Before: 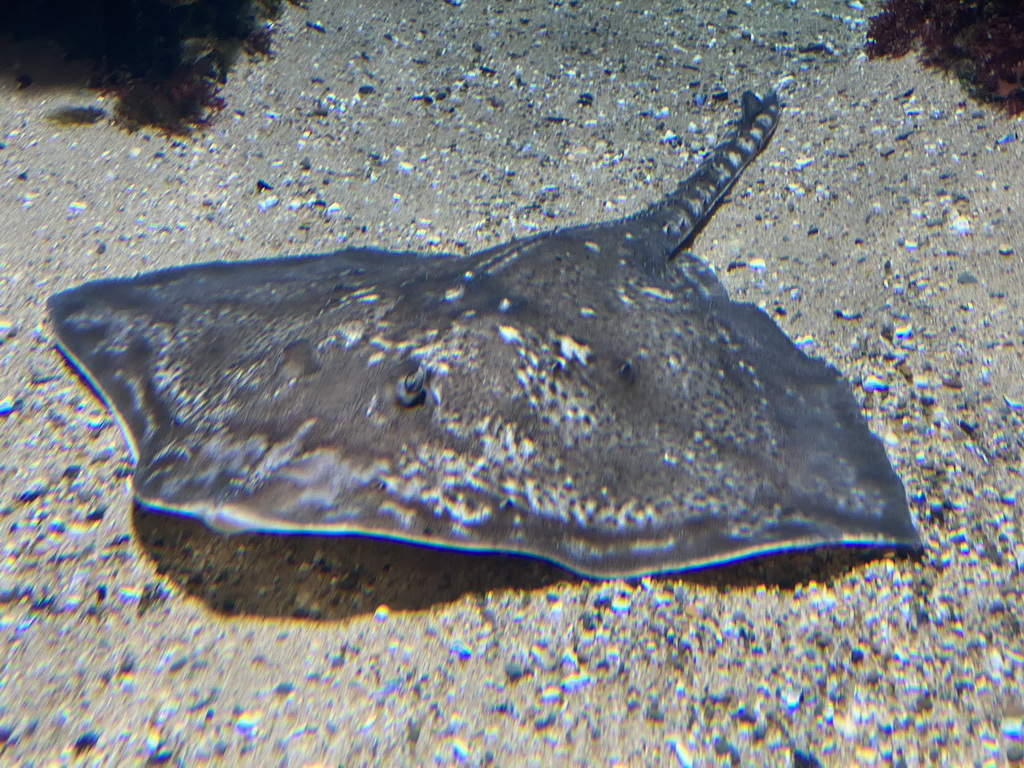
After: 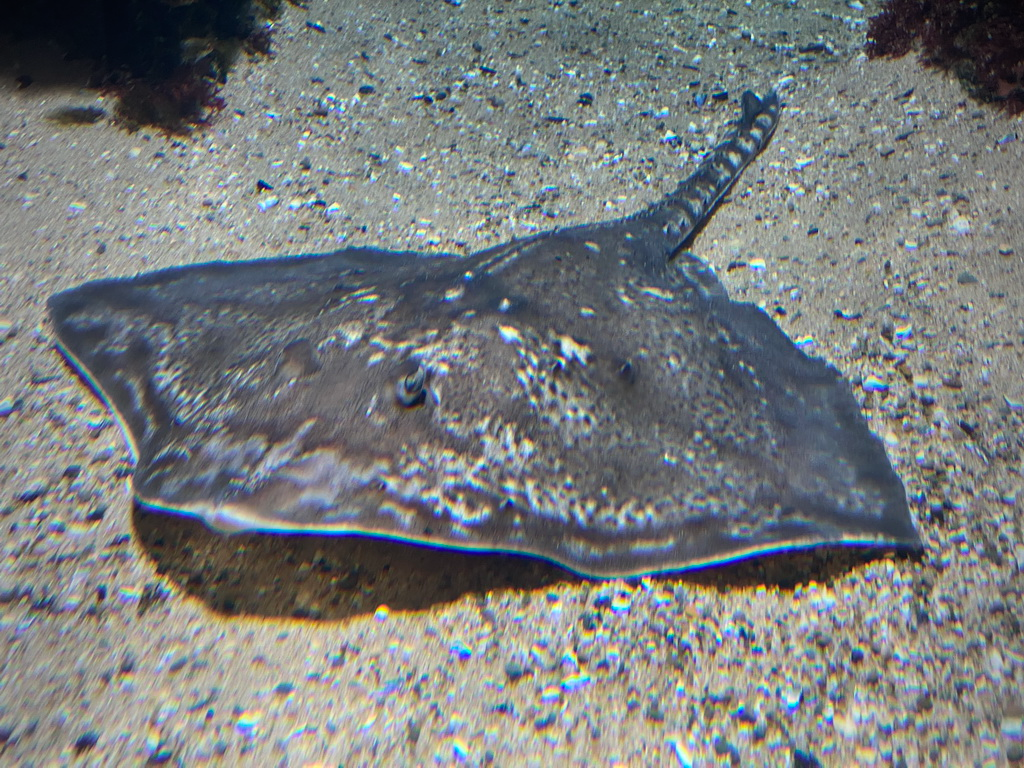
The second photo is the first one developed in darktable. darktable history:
vignetting: fall-off start 96.36%, fall-off radius 100.05%, width/height ratio 0.612, unbound false
